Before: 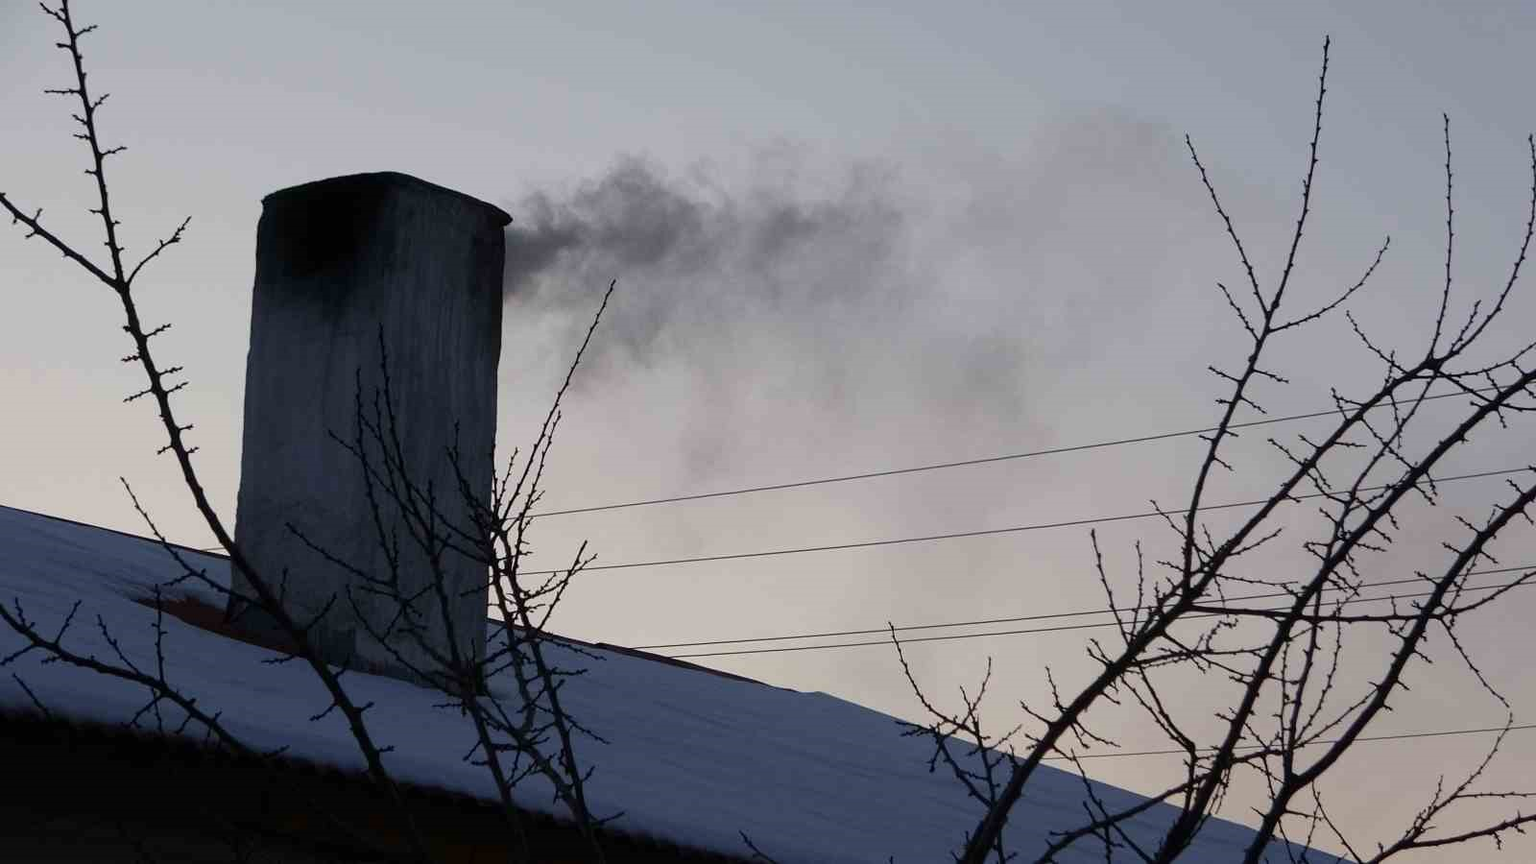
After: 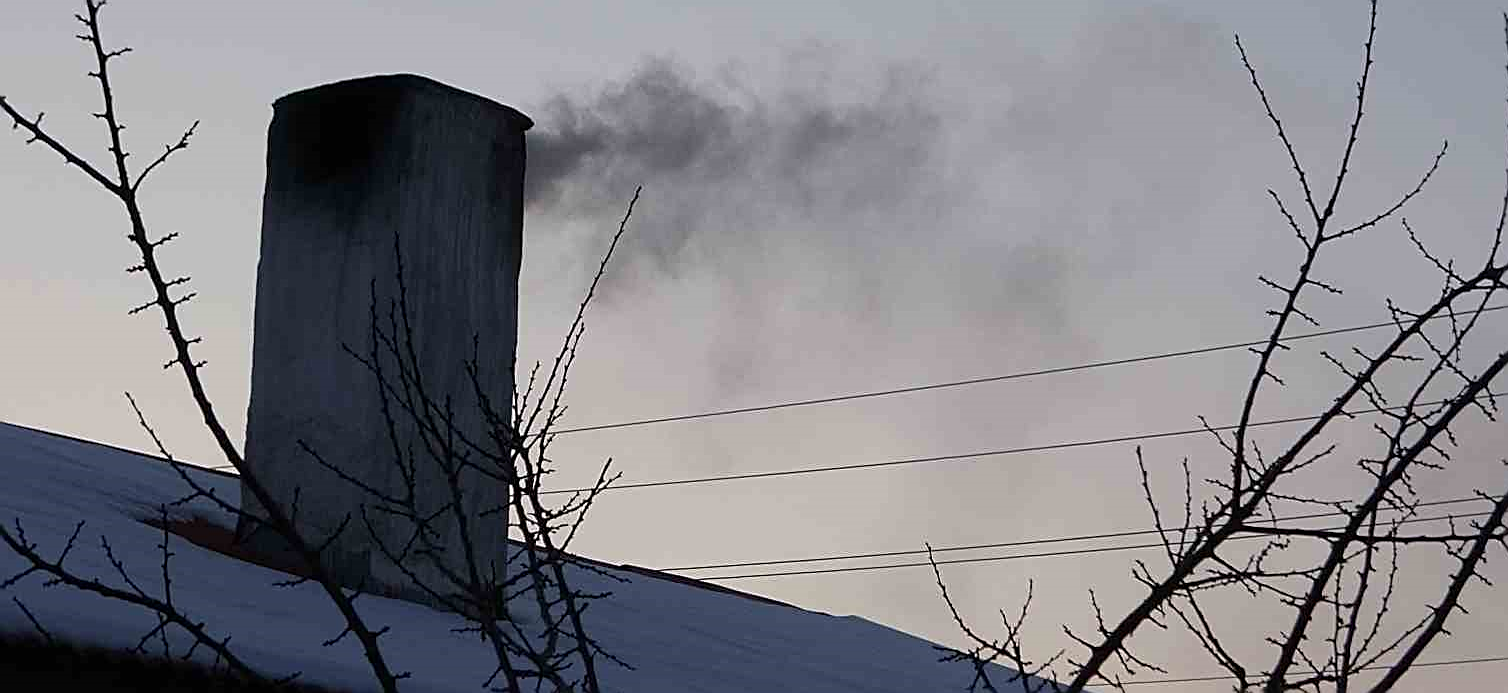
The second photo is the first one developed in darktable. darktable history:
crop and rotate: angle 0.03°, top 11.643%, right 5.651%, bottom 11.189%
sharpen: amount 0.75
